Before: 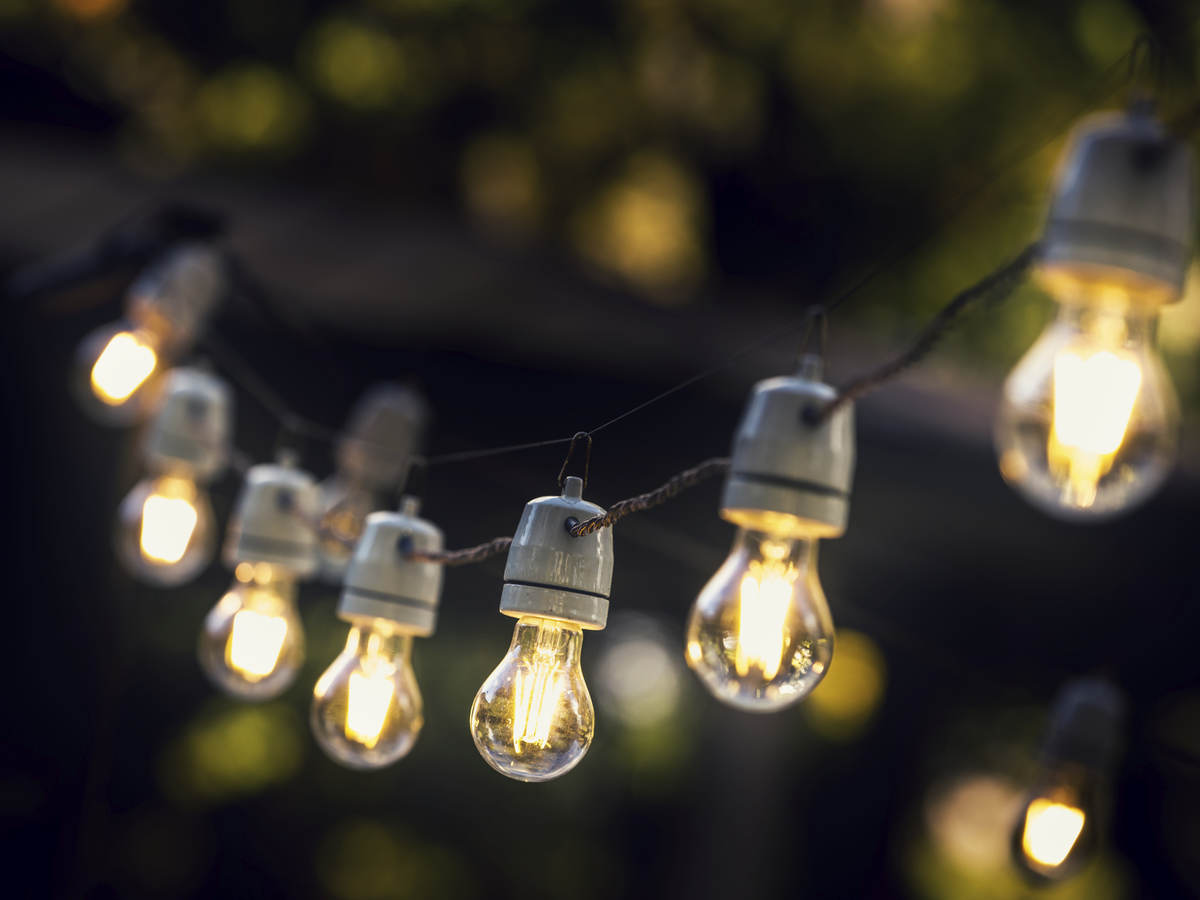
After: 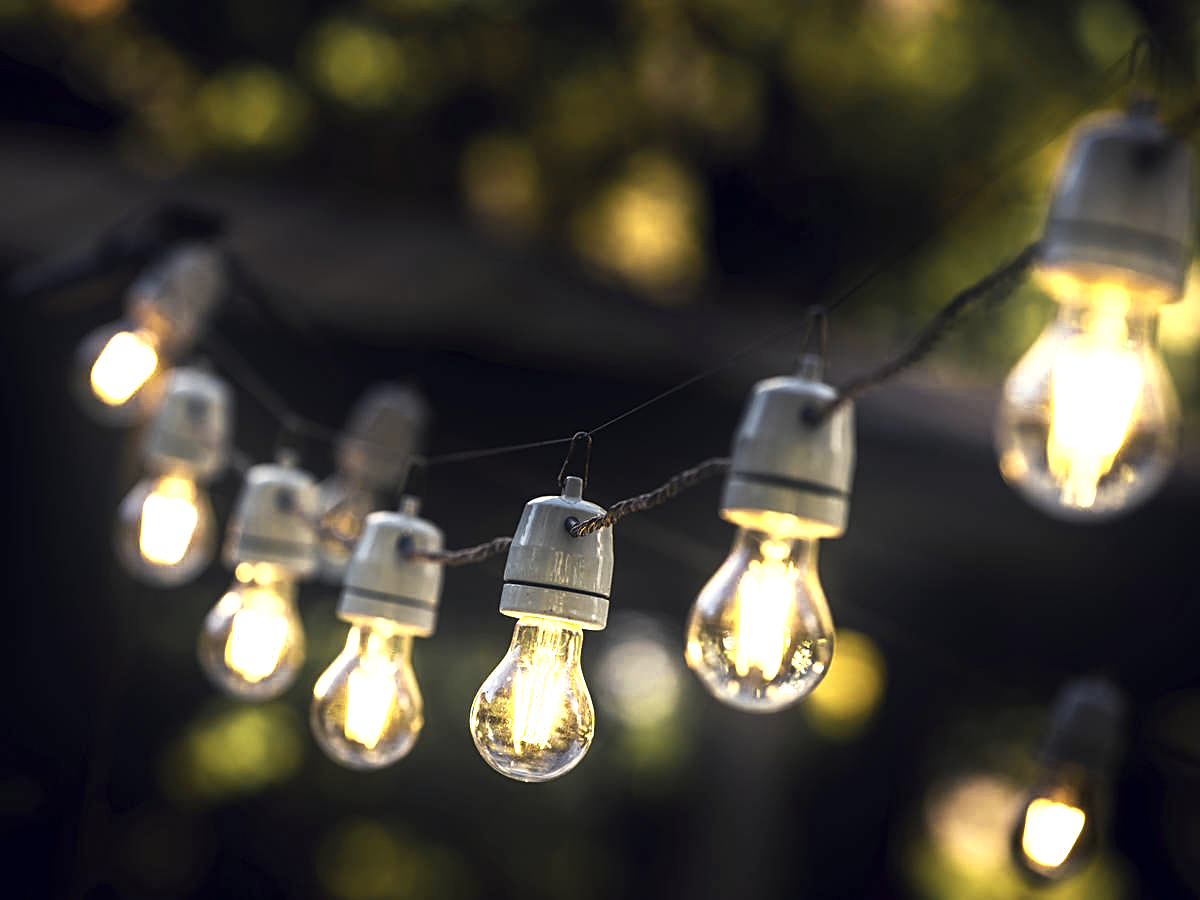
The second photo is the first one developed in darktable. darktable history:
contrast brightness saturation: saturation -0.05
sharpen: on, module defaults
exposure: exposure 0.2 EV, compensate highlight preservation false
color zones: curves: ch0 [(0.004, 0.306) (0.107, 0.448) (0.252, 0.656) (0.41, 0.398) (0.595, 0.515) (0.768, 0.628)]; ch1 [(0.07, 0.323) (0.151, 0.452) (0.252, 0.608) (0.346, 0.221) (0.463, 0.189) (0.61, 0.368) (0.735, 0.395) (0.921, 0.412)]; ch2 [(0, 0.476) (0.132, 0.512) (0.243, 0.512) (0.397, 0.48) (0.522, 0.376) (0.634, 0.536) (0.761, 0.46)]
